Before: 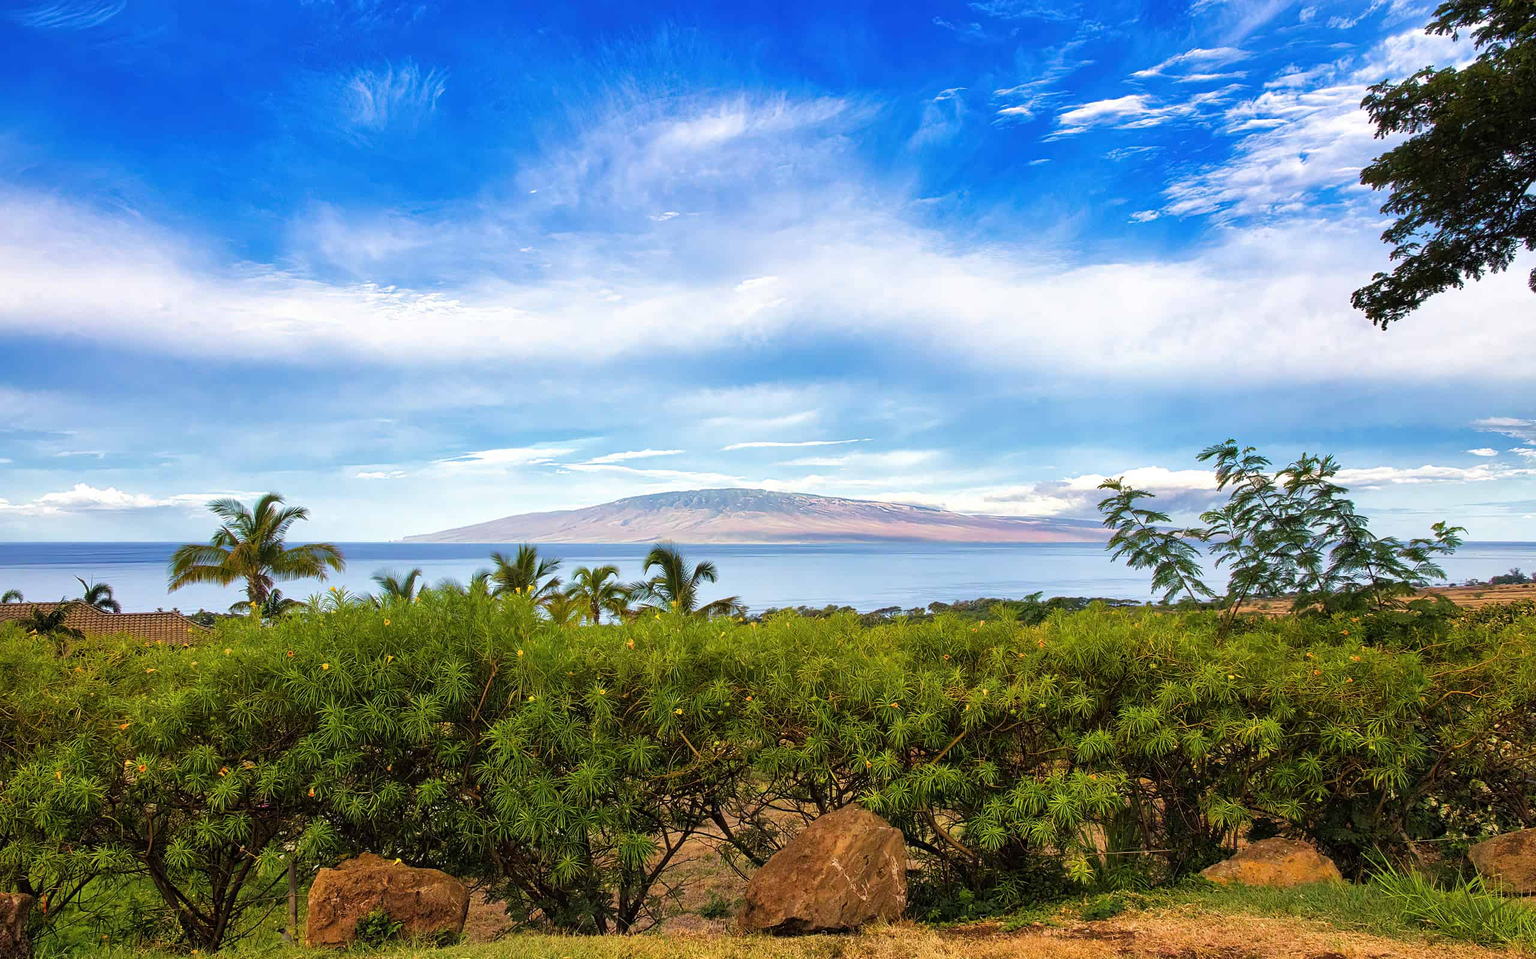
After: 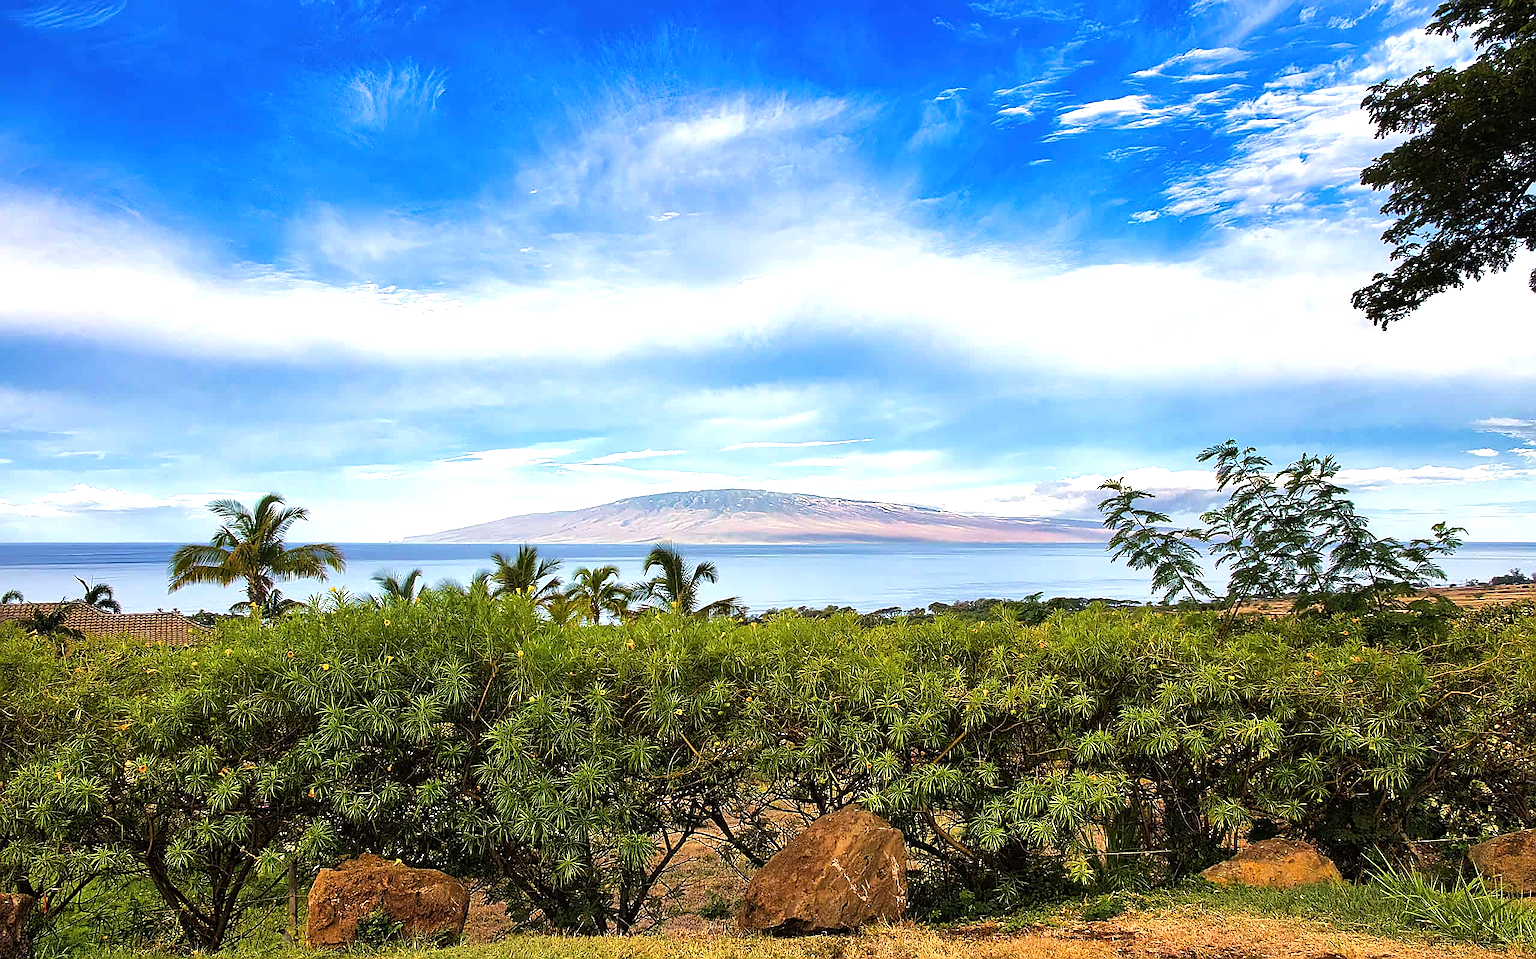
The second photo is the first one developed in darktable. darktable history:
sharpen: radius 1.4, amount 1.25, threshold 0.7
tone equalizer: -8 EV -0.417 EV, -7 EV -0.389 EV, -6 EV -0.333 EV, -5 EV -0.222 EV, -3 EV 0.222 EV, -2 EV 0.333 EV, -1 EV 0.389 EV, +0 EV 0.417 EV, edges refinement/feathering 500, mask exposure compensation -1.57 EV, preserve details no
